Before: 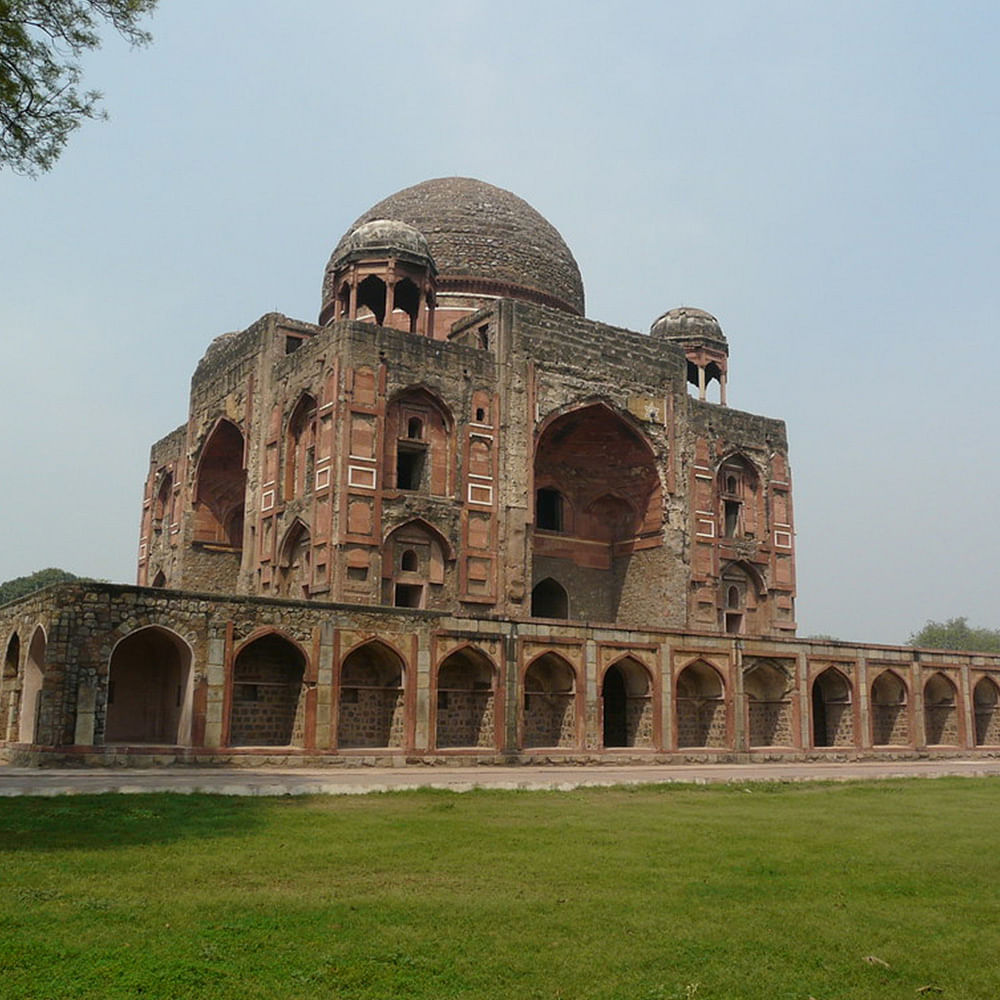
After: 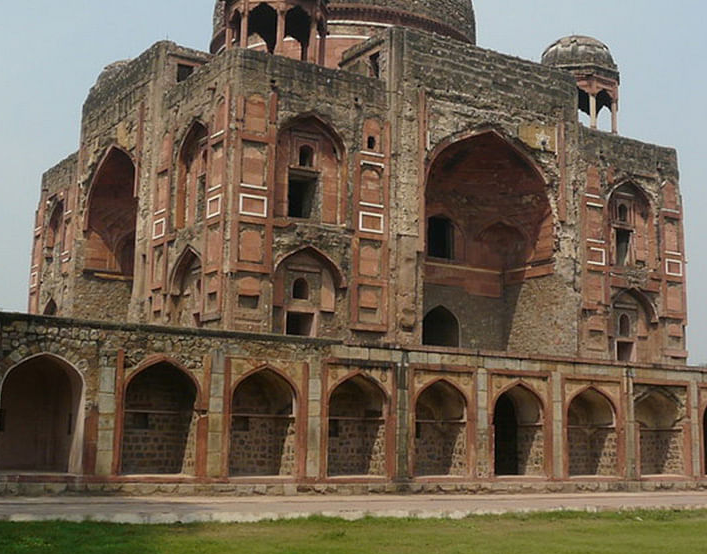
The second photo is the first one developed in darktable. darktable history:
crop: left 10.97%, top 27.255%, right 18.235%, bottom 17.307%
